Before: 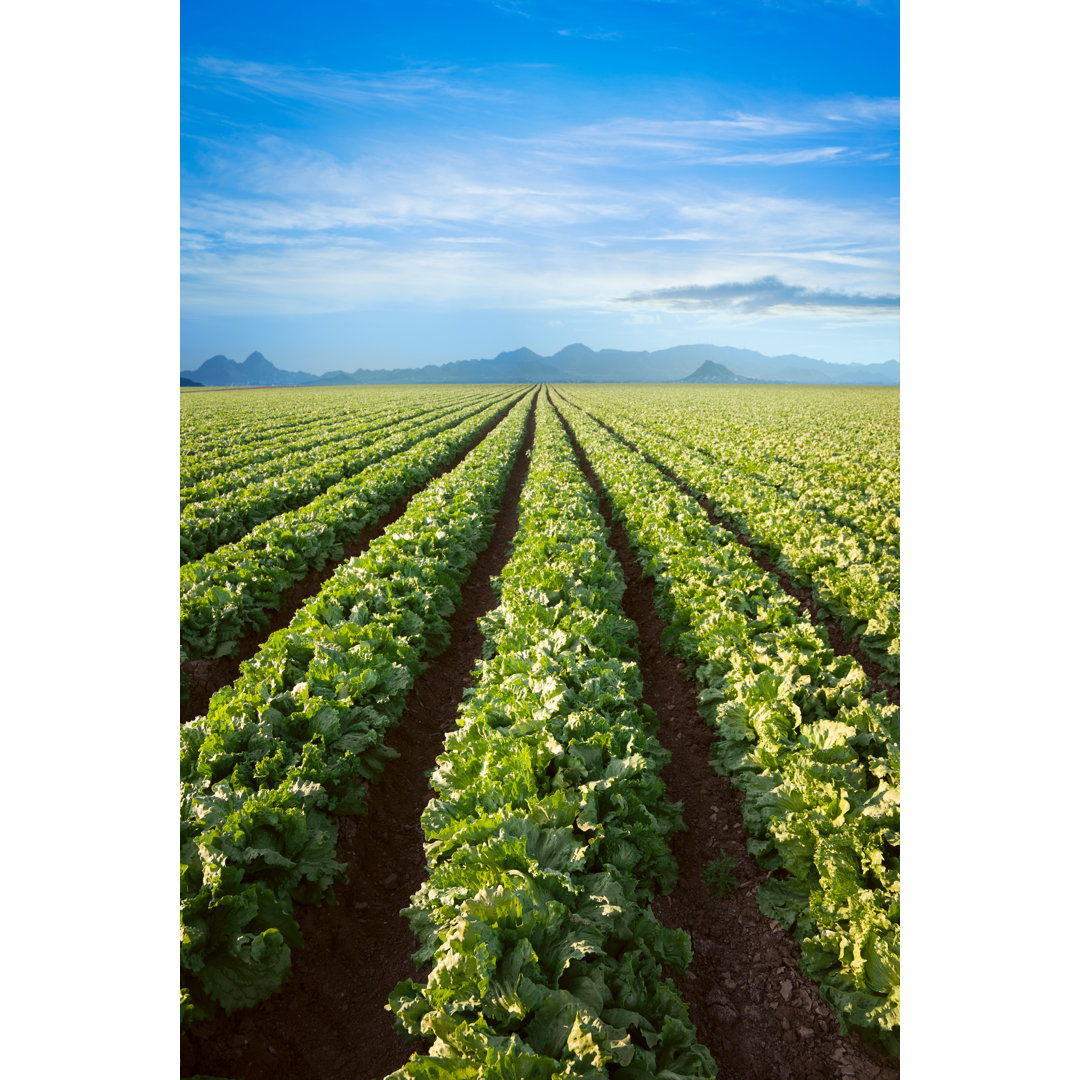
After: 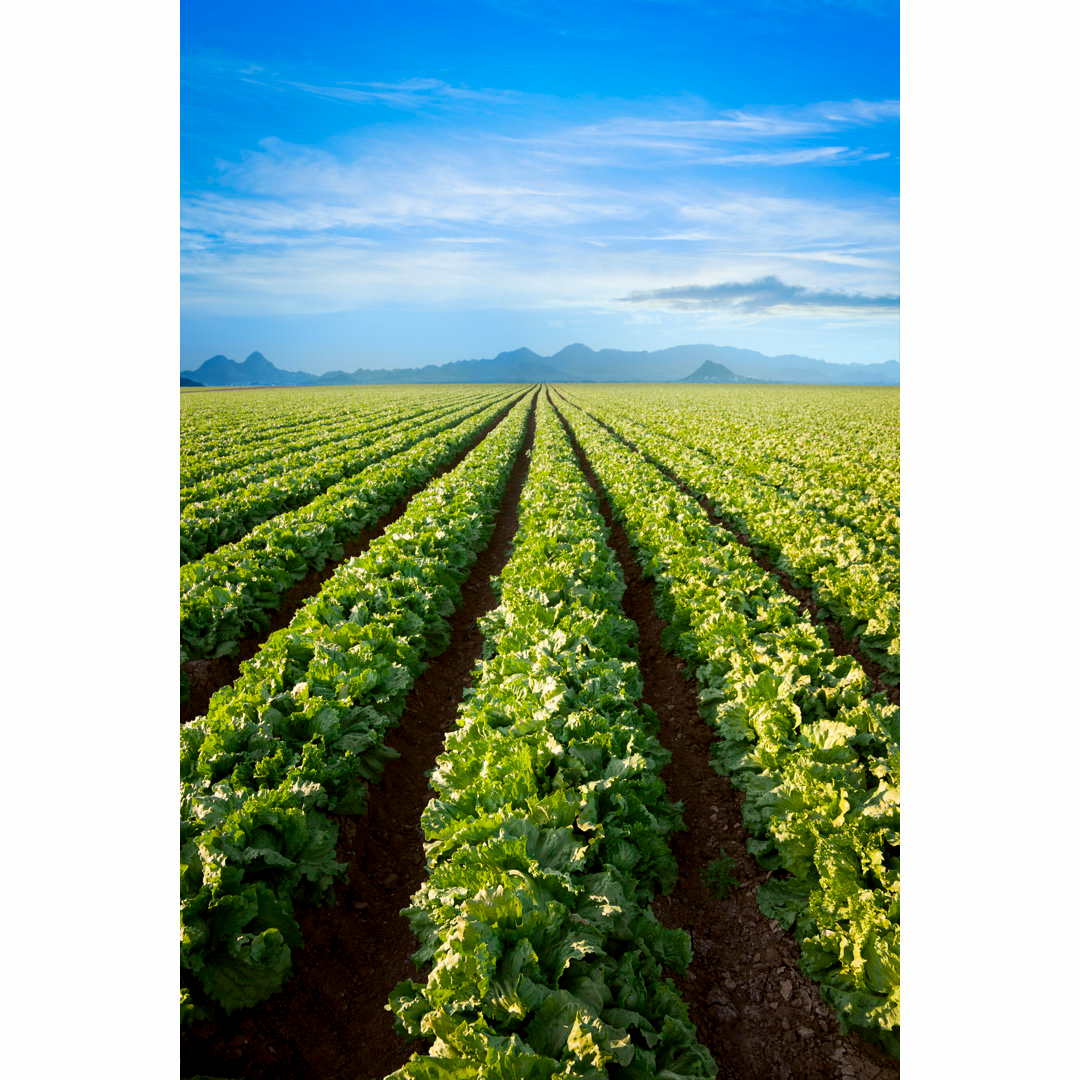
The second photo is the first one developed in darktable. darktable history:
color balance rgb: shadows lift › luminance -7.614%, shadows lift › chroma 2.258%, shadows lift › hue 163.05°, global offset › luminance -0.502%, linear chroma grading › global chroma 8.878%, perceptual saturation grading › global saturation 0.097%, global vibrance 14.496%
